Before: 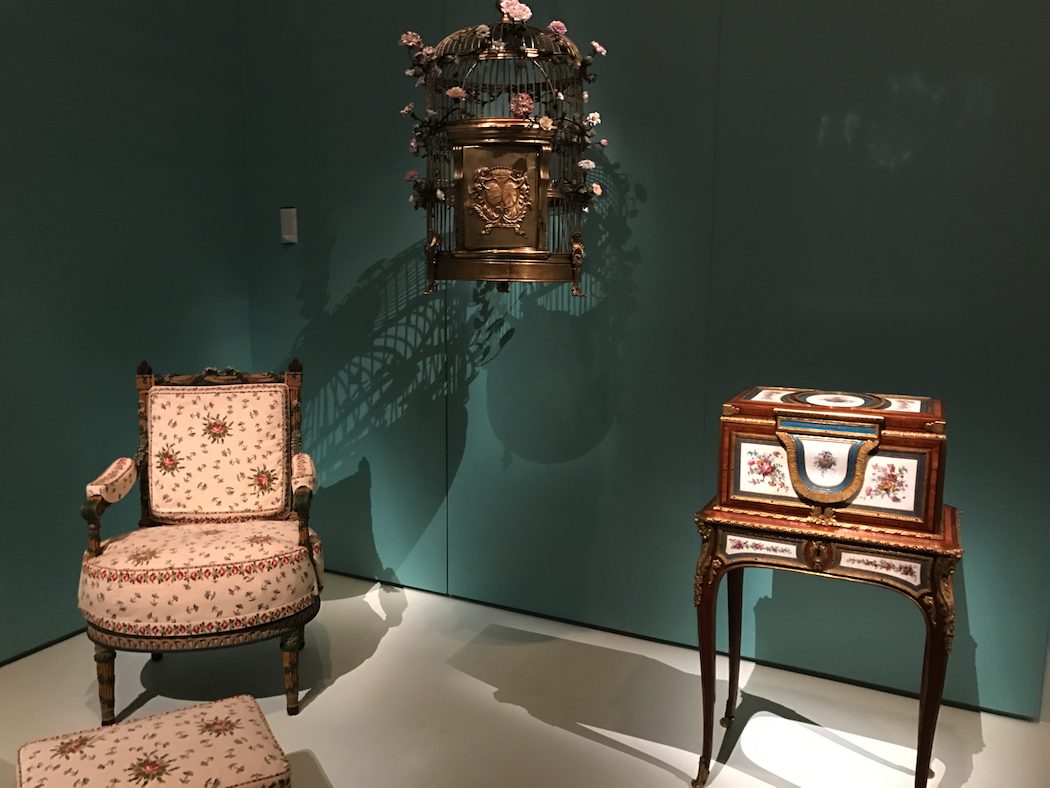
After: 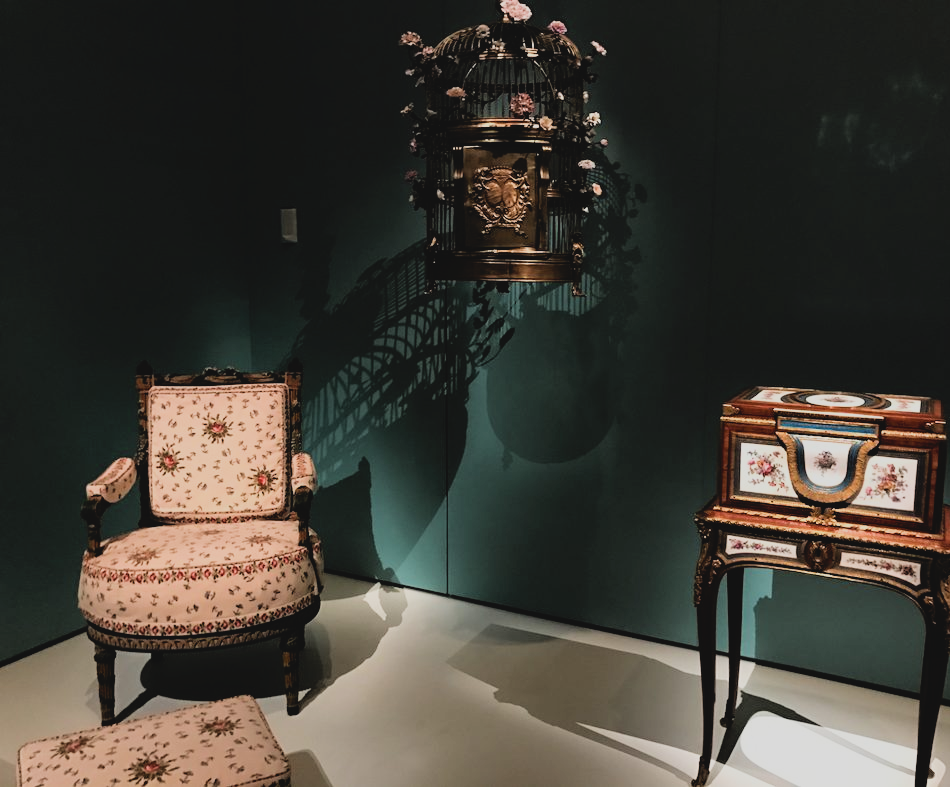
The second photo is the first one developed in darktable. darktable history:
crop: right 9.509%, bottom 0.031%
filmic rgb: black relative exposure -5 EV, hardness 2.88, contrast 1.4, highlights saturation mix -30%
contrast brightness saturation: contrast -0.11
